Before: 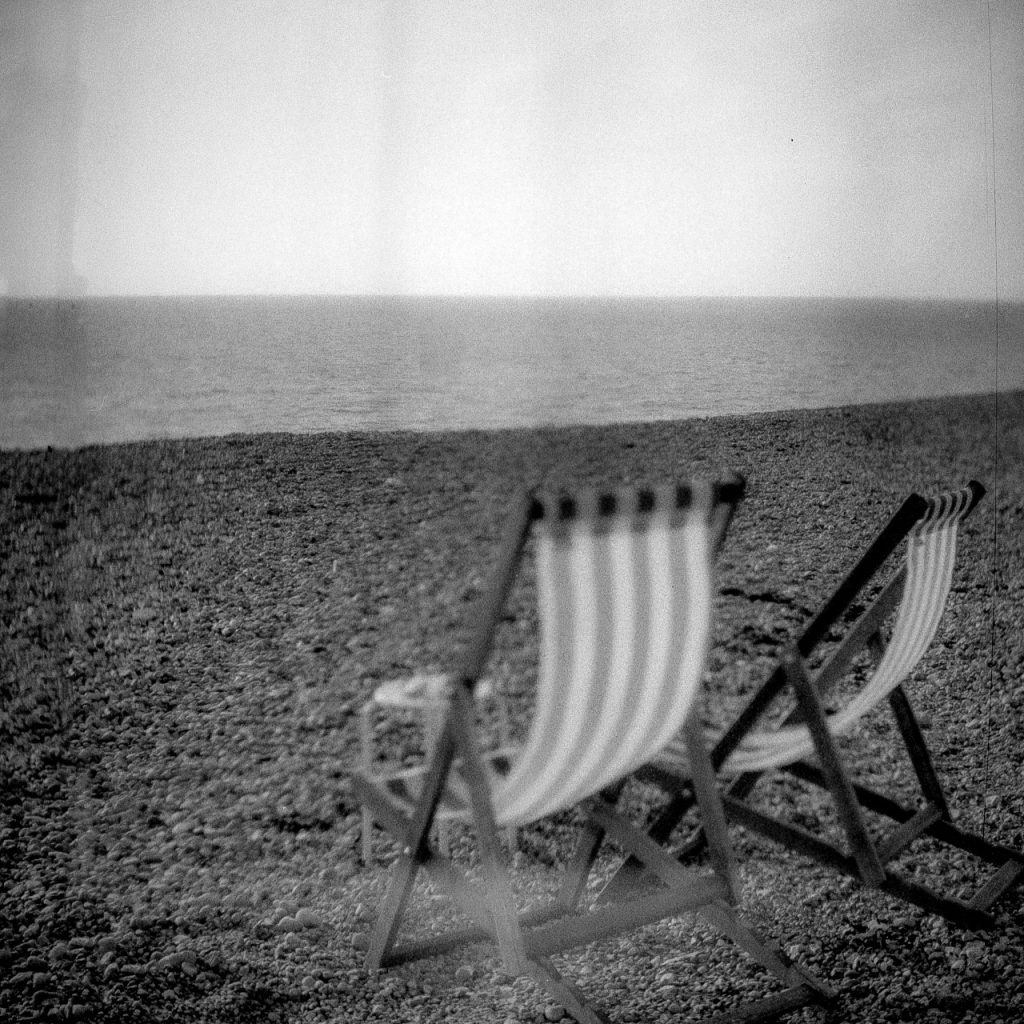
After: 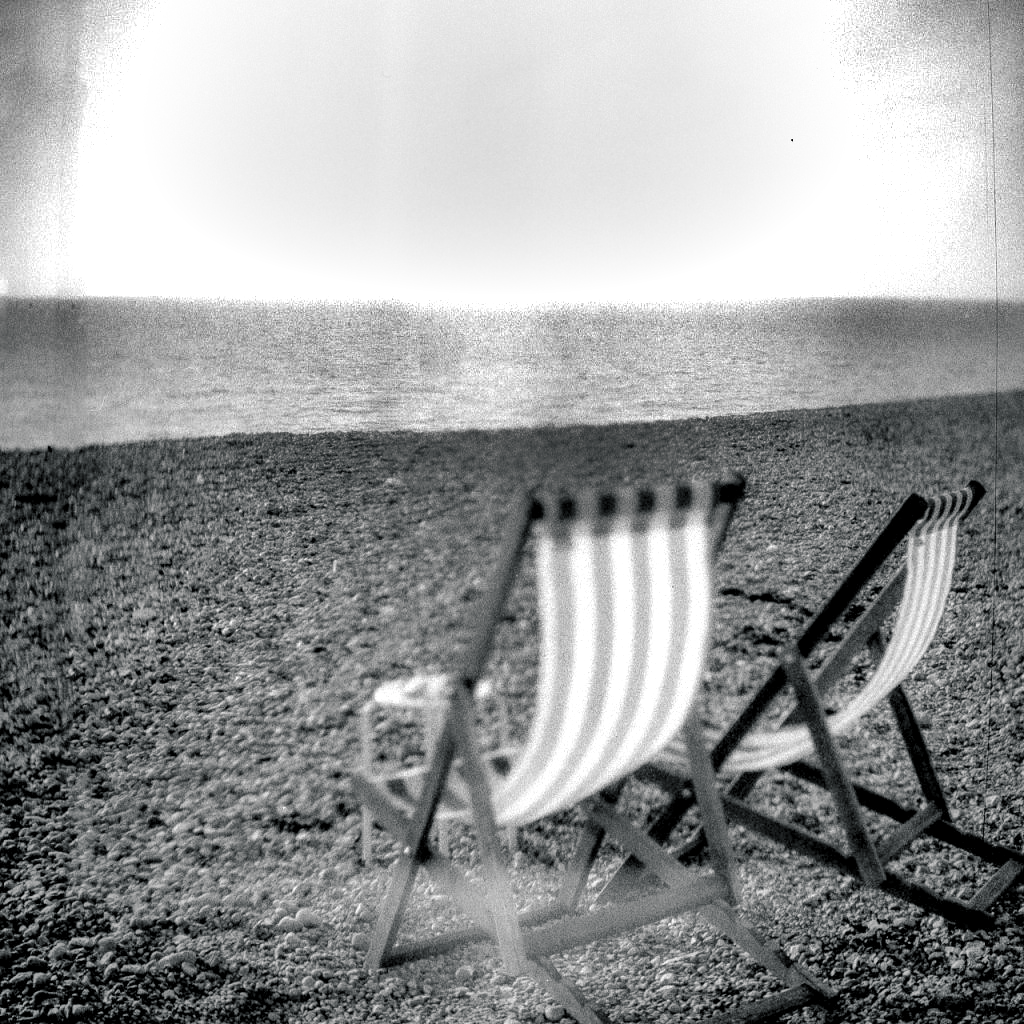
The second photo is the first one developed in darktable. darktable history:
tone equalizer: edges refinement/feathering 500, mask exposure compensation -1.57 EV, preserve details no
exposure: black level correction 0, exposure 0.952 EV, compensate highlight preservation false
color balance rgb: shadows lift › chroma 2.01%, shadows lift › hue 221.68°, global offset › luminance -0.289%, global offset › hue 259.02°, linear chroma grading › global chroma 14.889%, perceptual saturation grading › global saturation 0.47%, global vibrance 9.364%
velvia: strength 6.47%
shadows and highlights: radius 117.02, shadows 42.1, highlights -62.29, soften with gaussian
